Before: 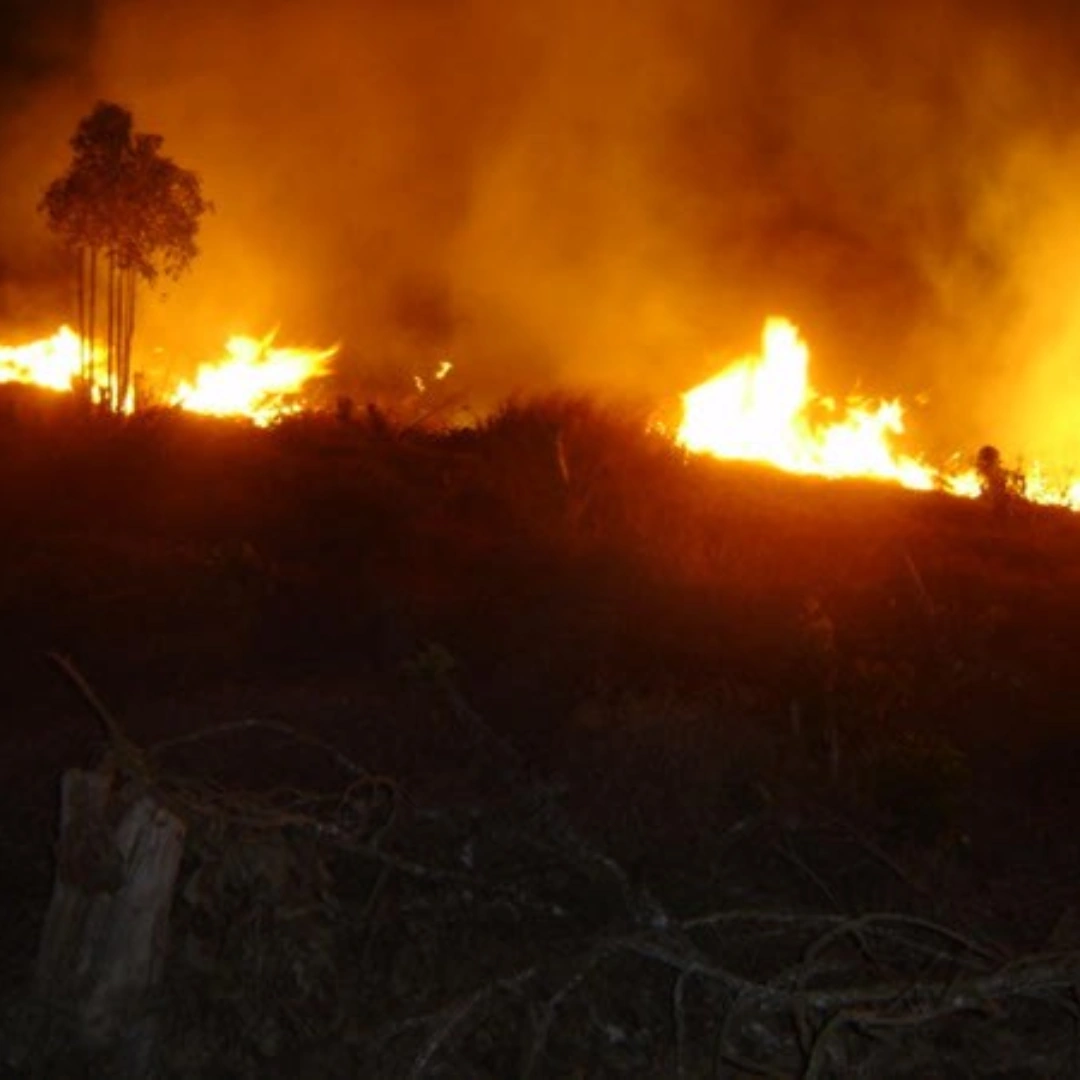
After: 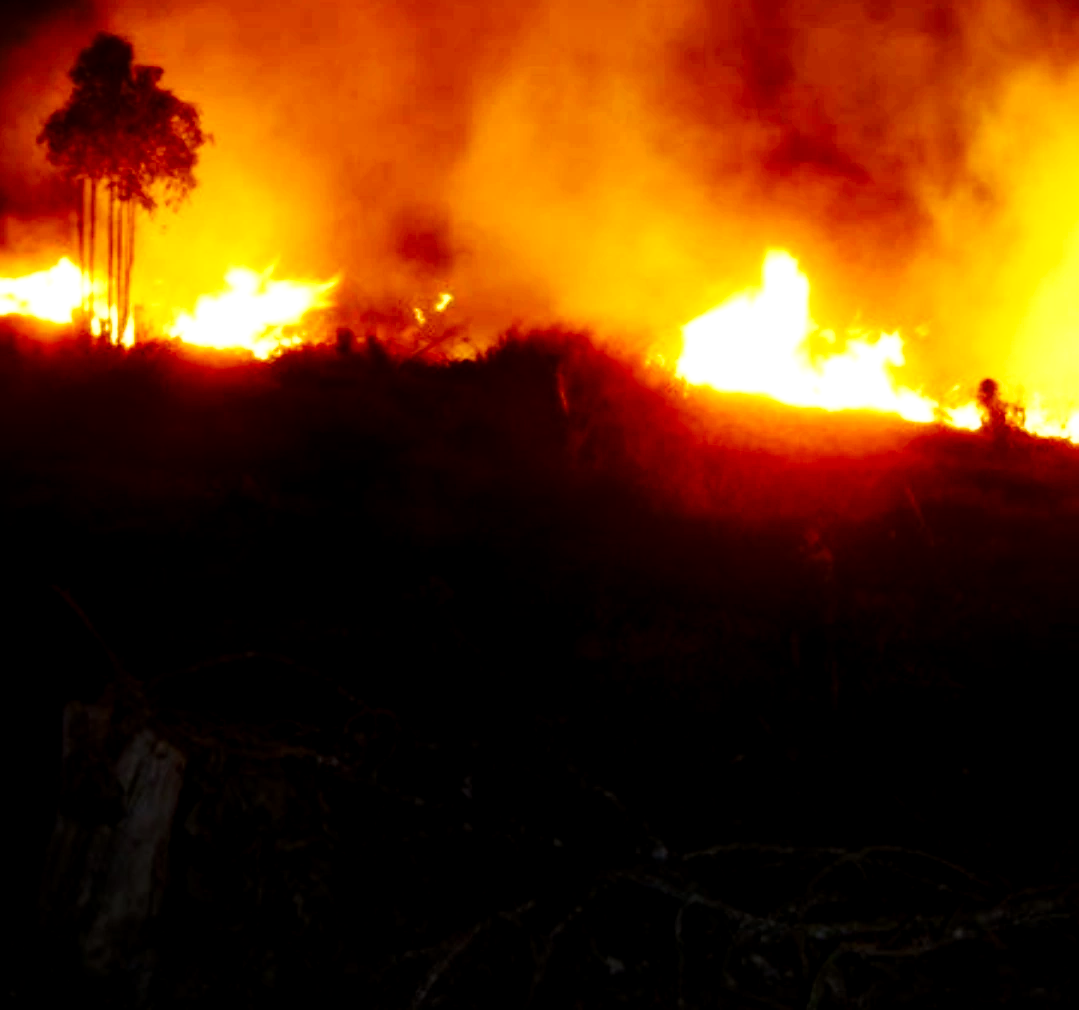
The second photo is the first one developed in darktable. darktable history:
tone equalizer: -8 EV -0.787 EV, -7 EV -0.675 EV, -6 EV -0.572 EV, -5 EV -0.395 EV, -3 EV 0.386 EV, -2 EV 0.6 EV, -1 EV 0.689 EV, +0 EV 0.739 EV, edges refinement/feathering 500, mask exposure compensation -1.57 EV, preserve details no
crop and rotate: top 6.405%
exposure: black level correction 0.009, exposure 0.11 EV, compensate highlight preservation false
base curve: curves: ch0 [(0, 0) (0.036, 0.025) (0.121, 0.166) (0.206, 0.329) (0.605, 0.79) (1, 1)], preserve colors none
color balance rgb: perceptual saturation grading › global saturation 0.557%, global vibrance 20%
